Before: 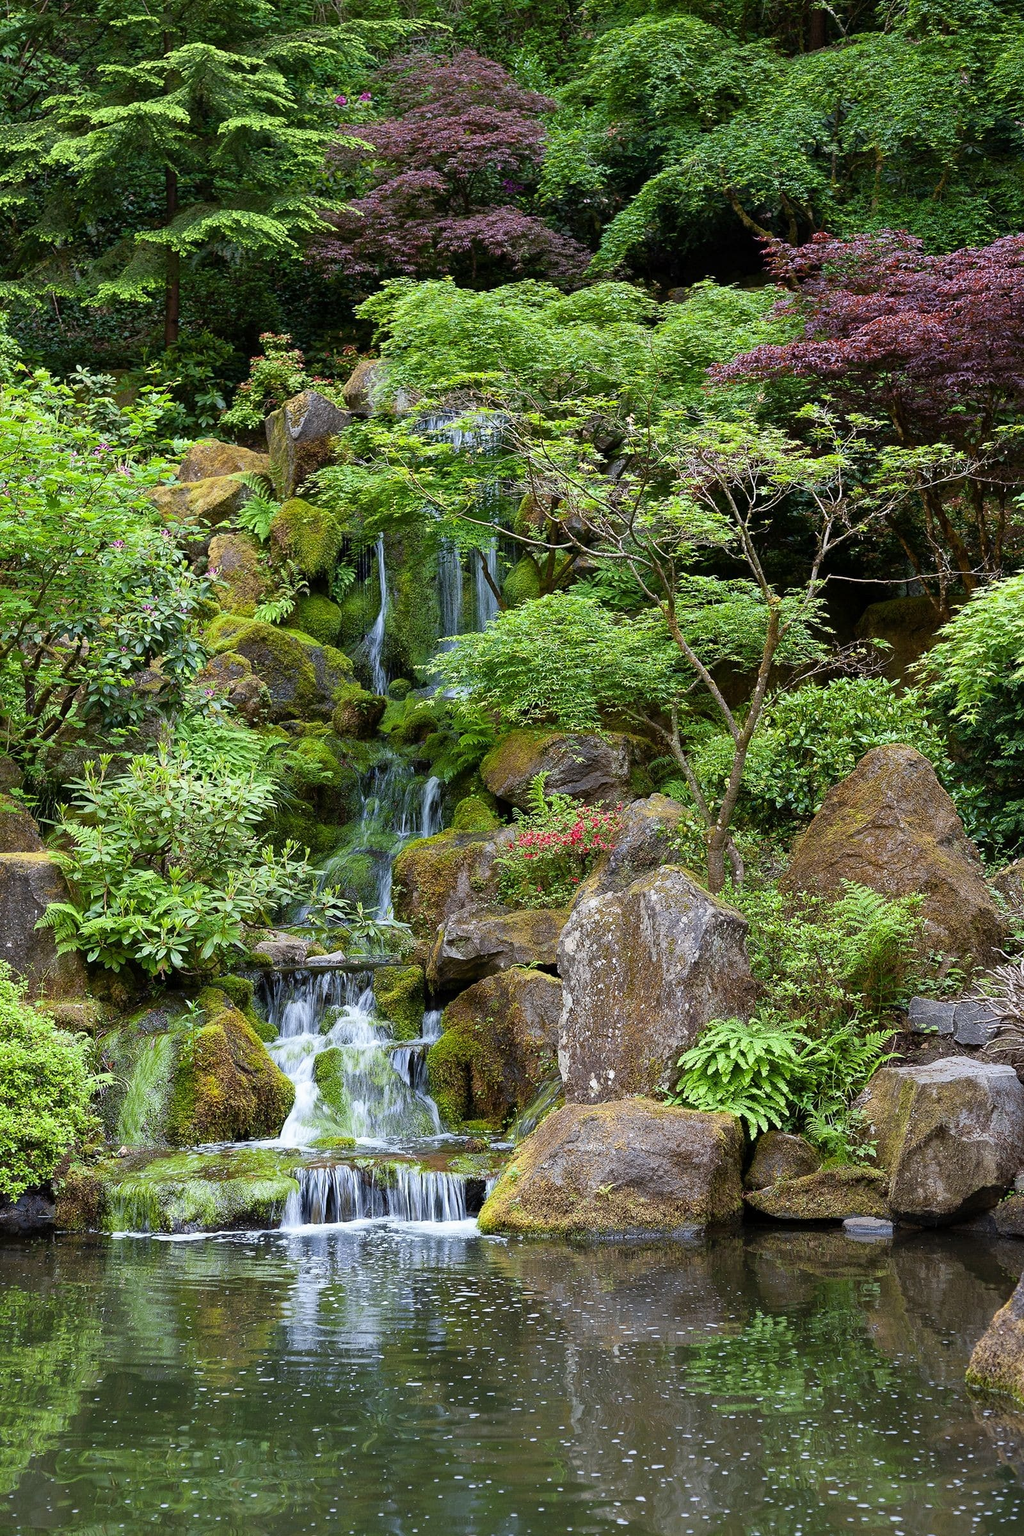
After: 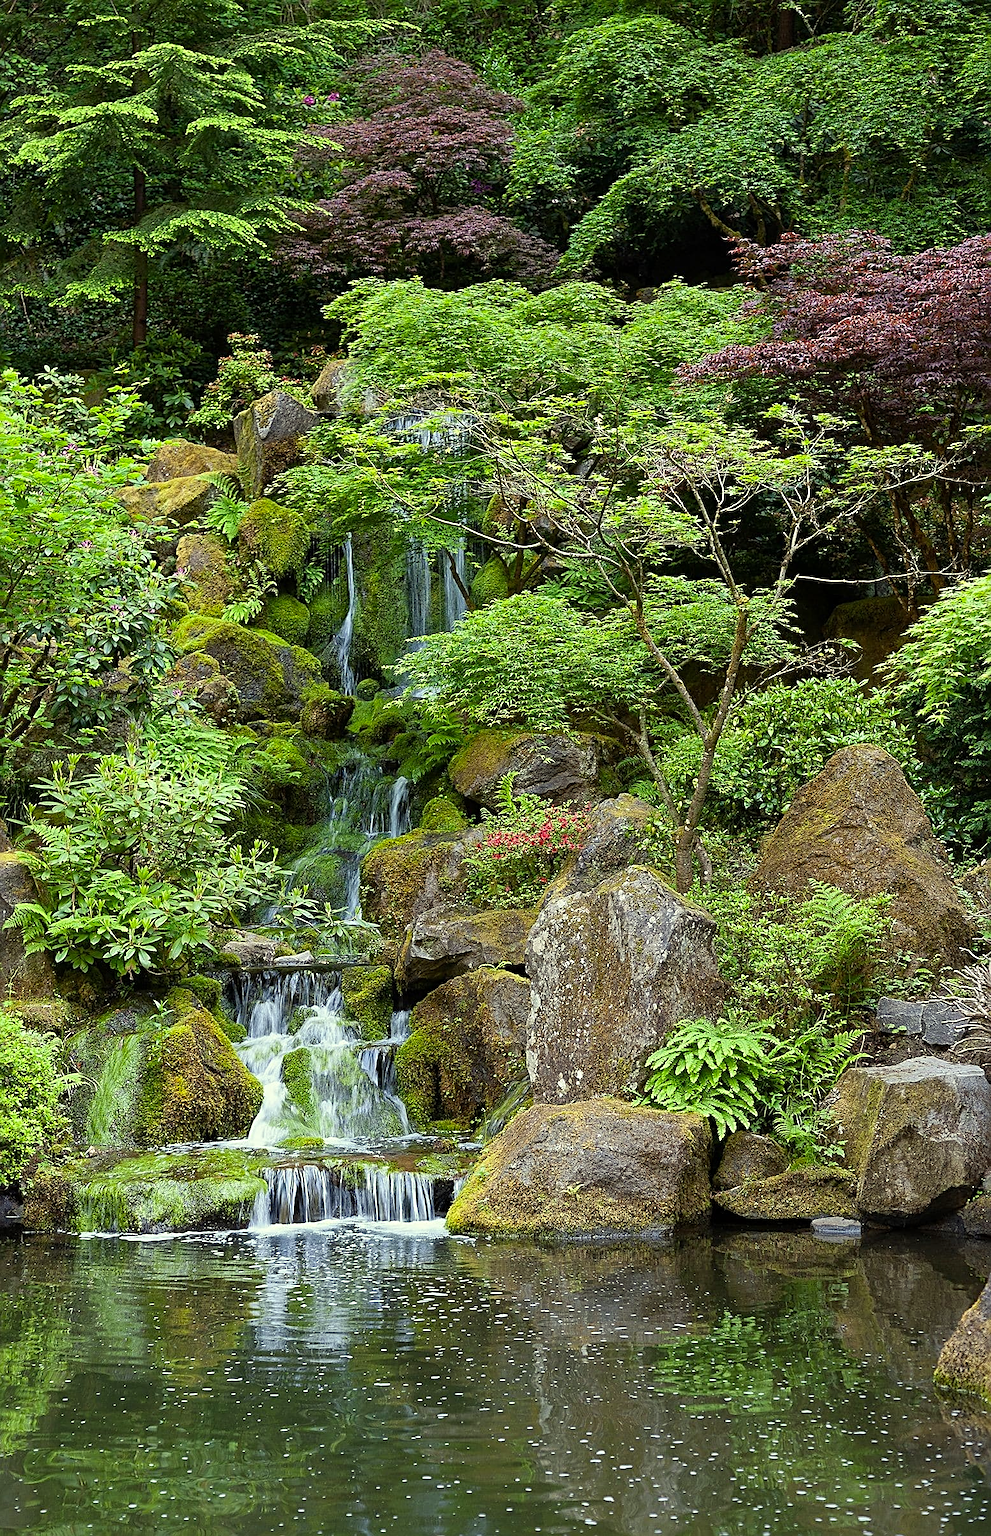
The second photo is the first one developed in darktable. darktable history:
sharpen: radius 2.533, amount 0.619
crop and rotate: left 3.179%
color correction: highlights a* -5.7, highlights b* 10.98
color balance rgb: perceptual saturation grading › global saturation 2.304%
